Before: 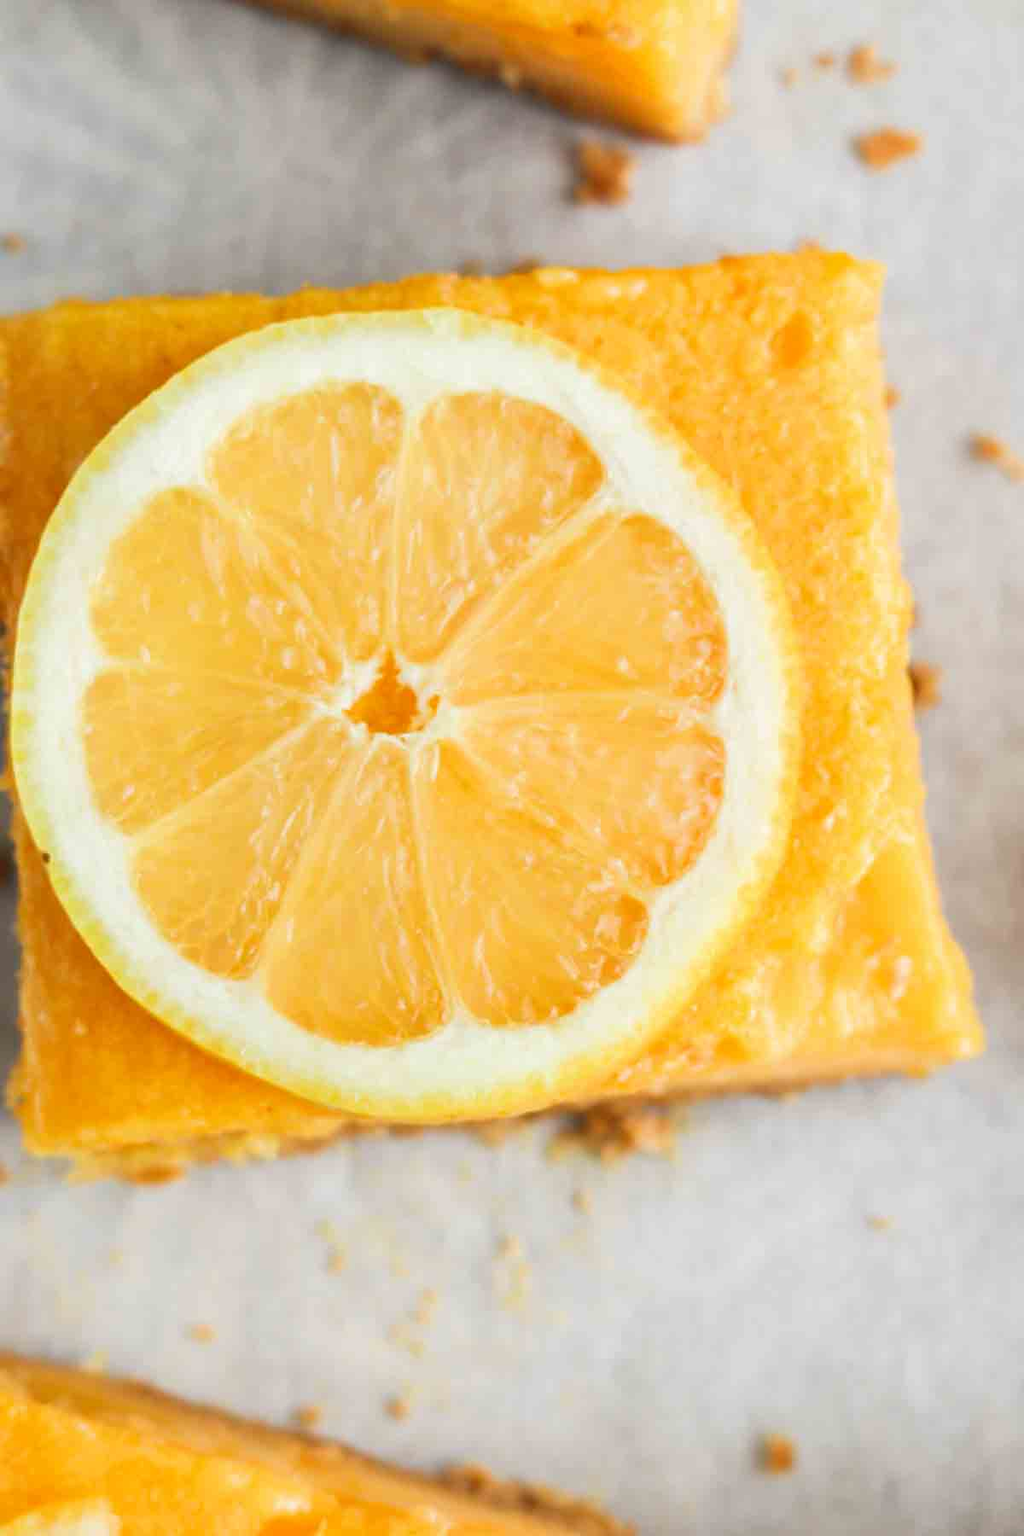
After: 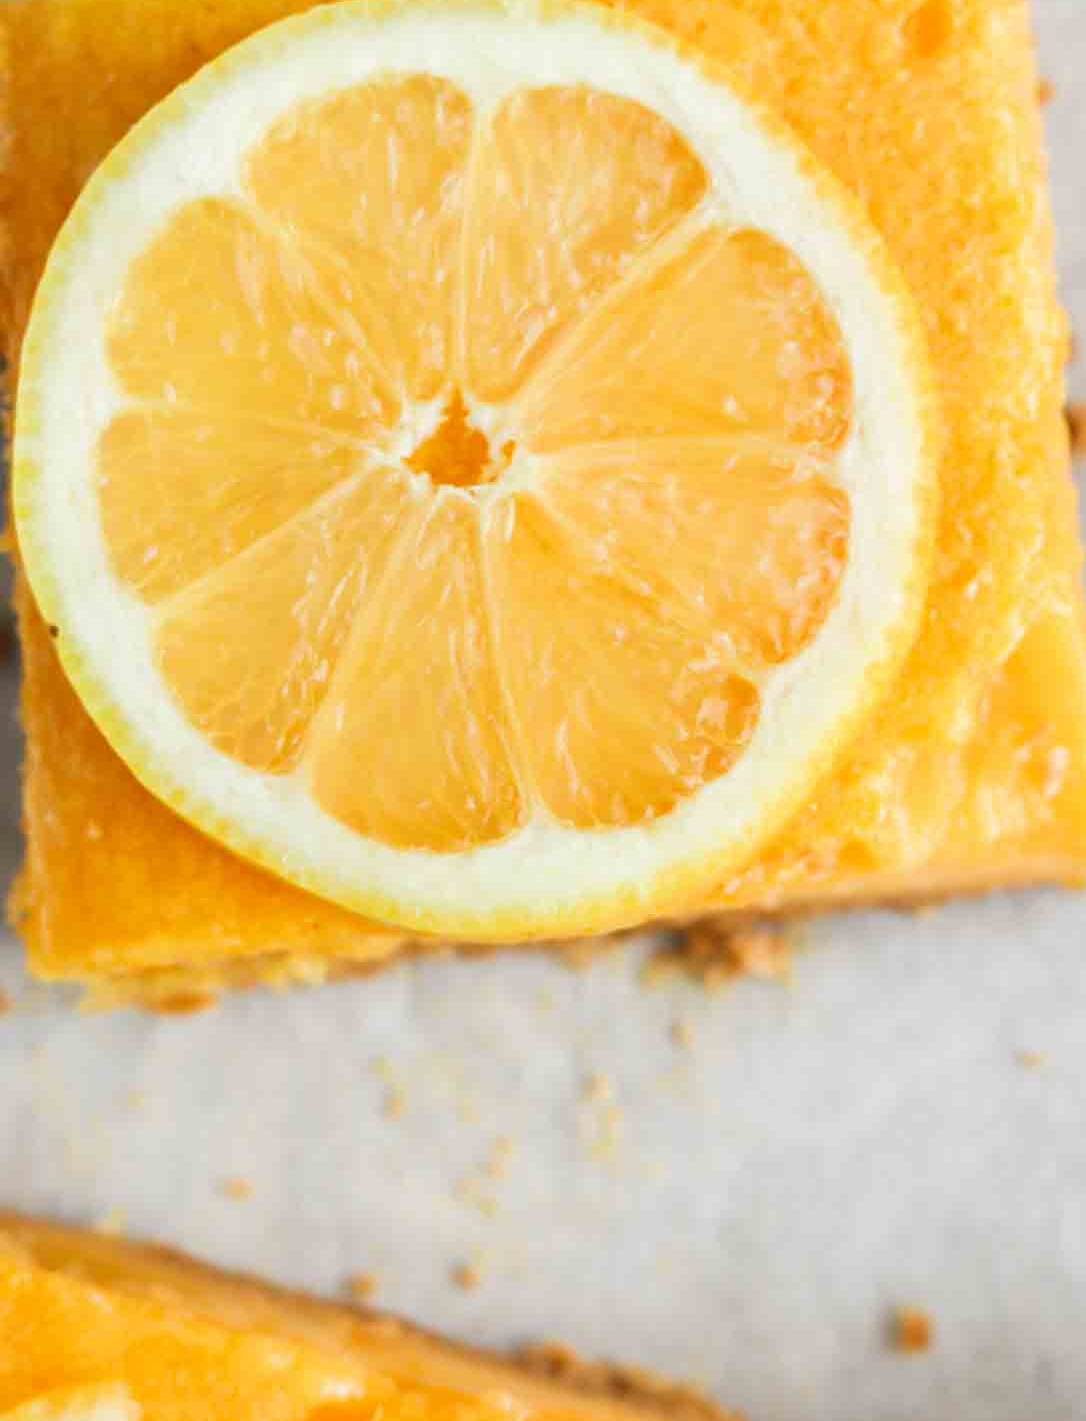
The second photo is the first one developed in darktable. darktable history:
crop: top 20.78%, right 9.447%, bottom 0.251%
